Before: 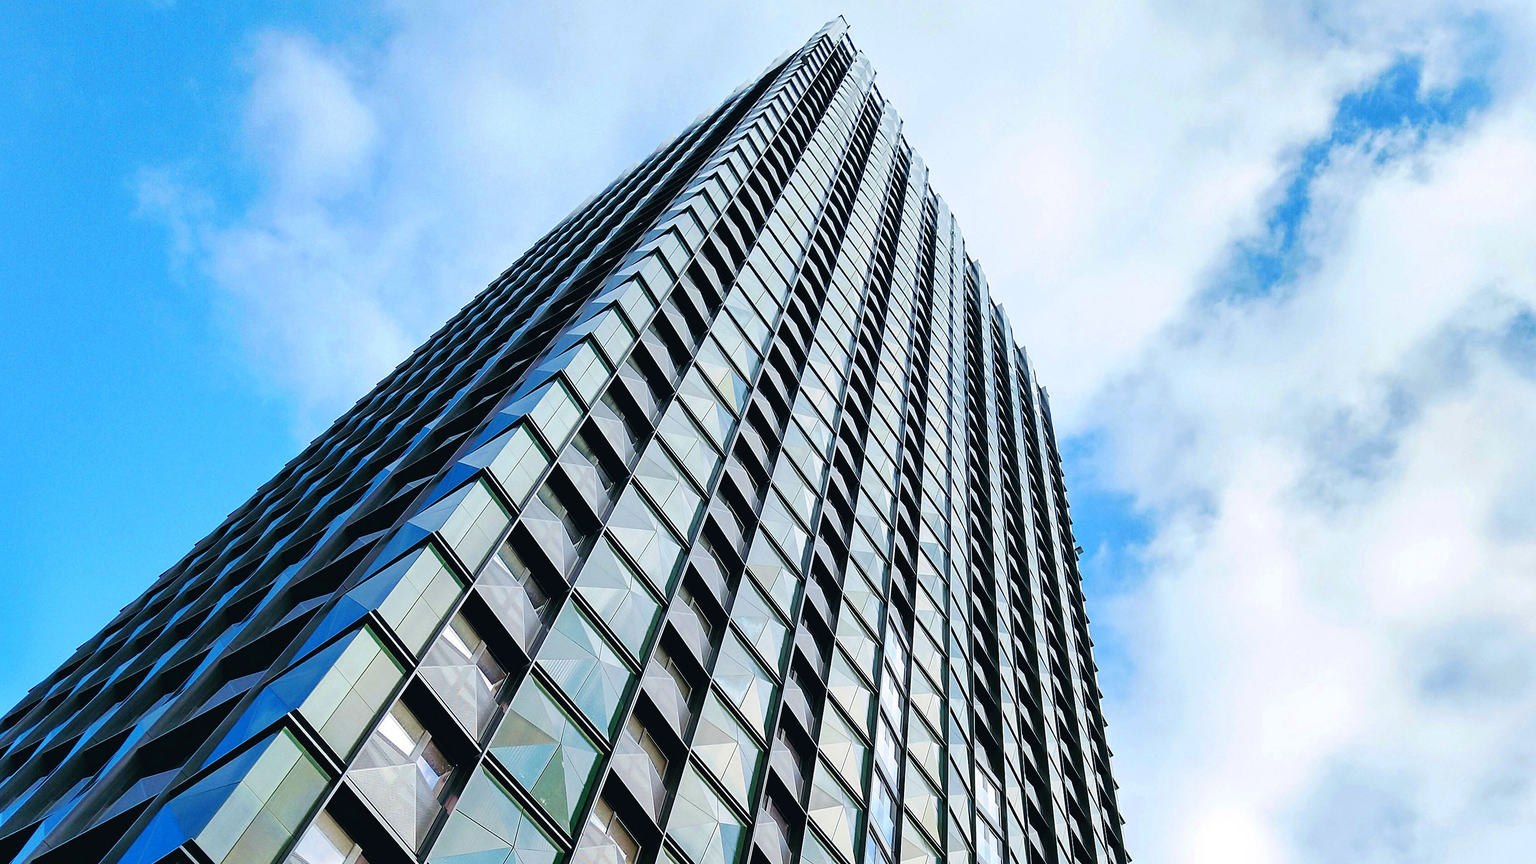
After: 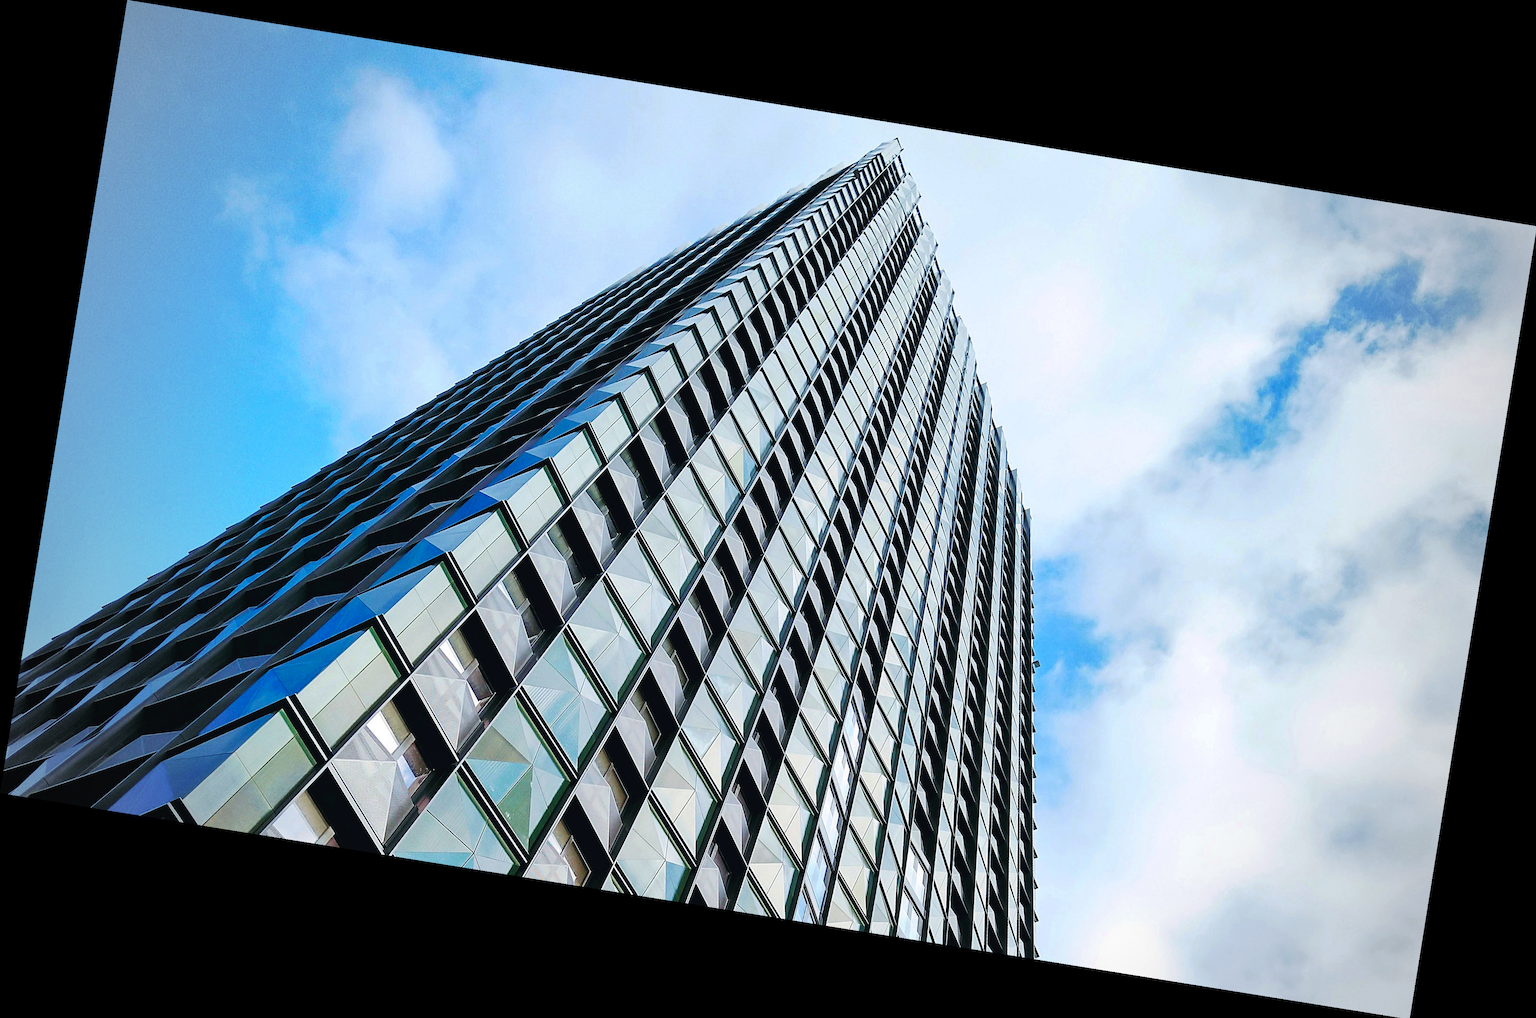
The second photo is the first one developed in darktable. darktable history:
vignetting: fall-off start 67.15%, brightness -0.442, saturation -0.691, width/height ratio 1.011, unbound false
tone curve: curves: ch0 [(0, 0) (0.003, 0.014) (0.011, 0.019) (0.025, 0.028) (0.044, 0.044) (0.069, 0.069) (0.1, 0.1) (0.136, 0.131) (0.177, 0.168) (0.224, 0.206) (0.277, 0.255) (0.335, 0.309) (0.399, 0.374) (0.468, 0.452) (0.543, 0.535) (0.623, 0.623) (0.709, 0.72) (0.801, 0.815) (0.898, 0.898) (1, 1)], preserve colors none
rotate and perspective: rotation 9.12°, automatic cropping off
